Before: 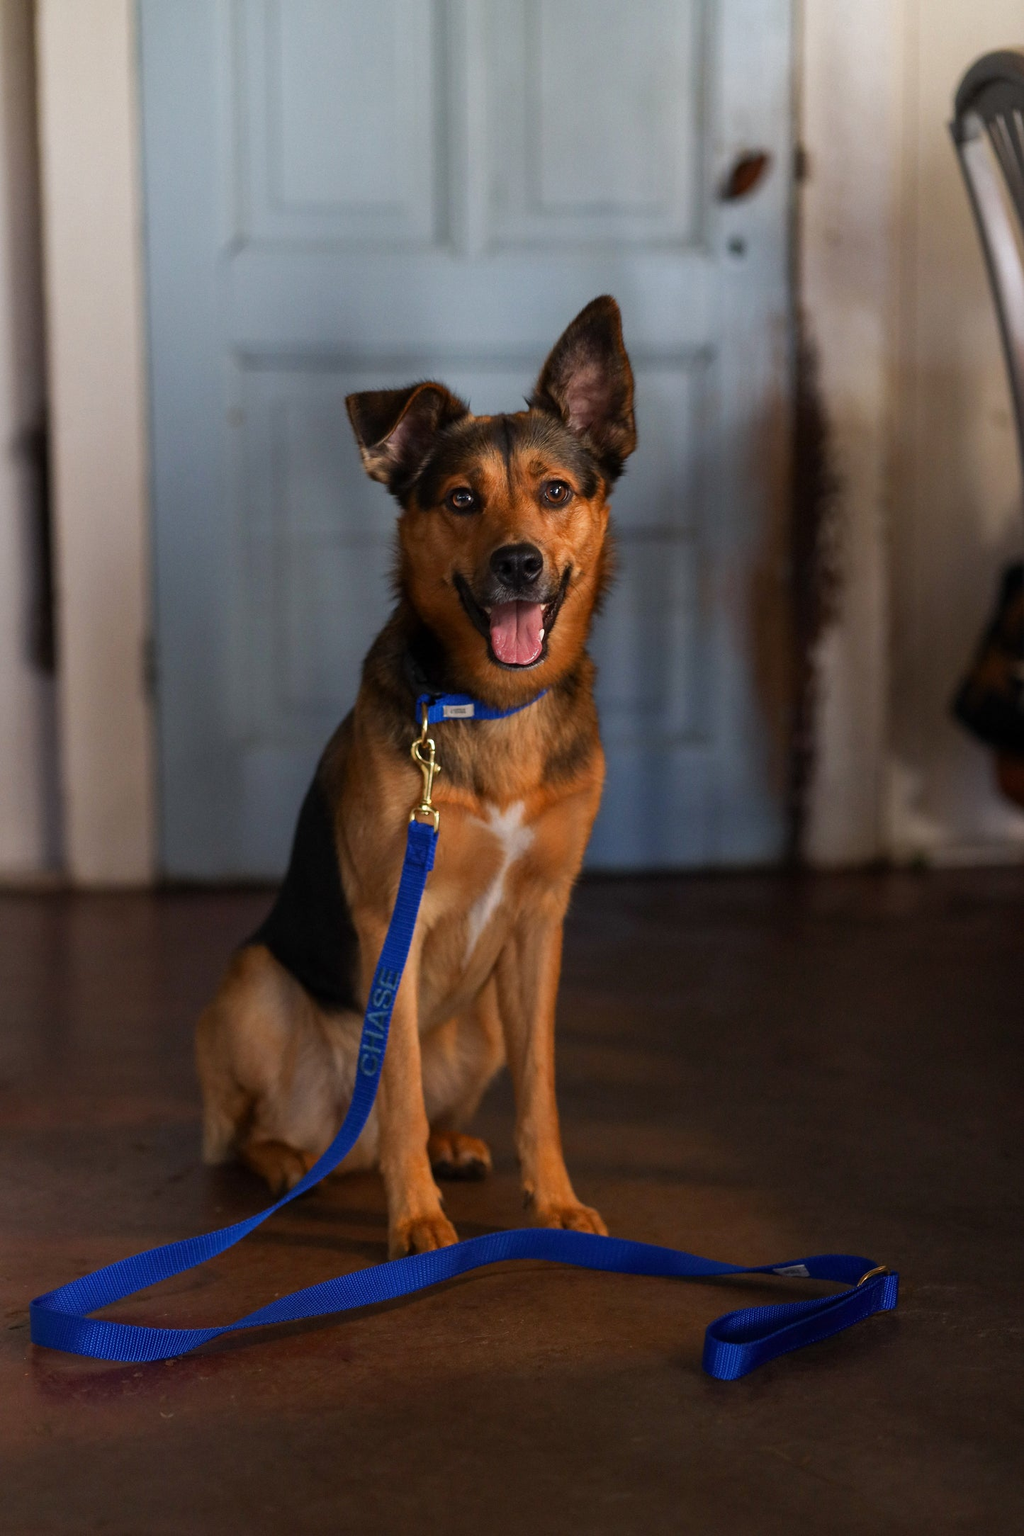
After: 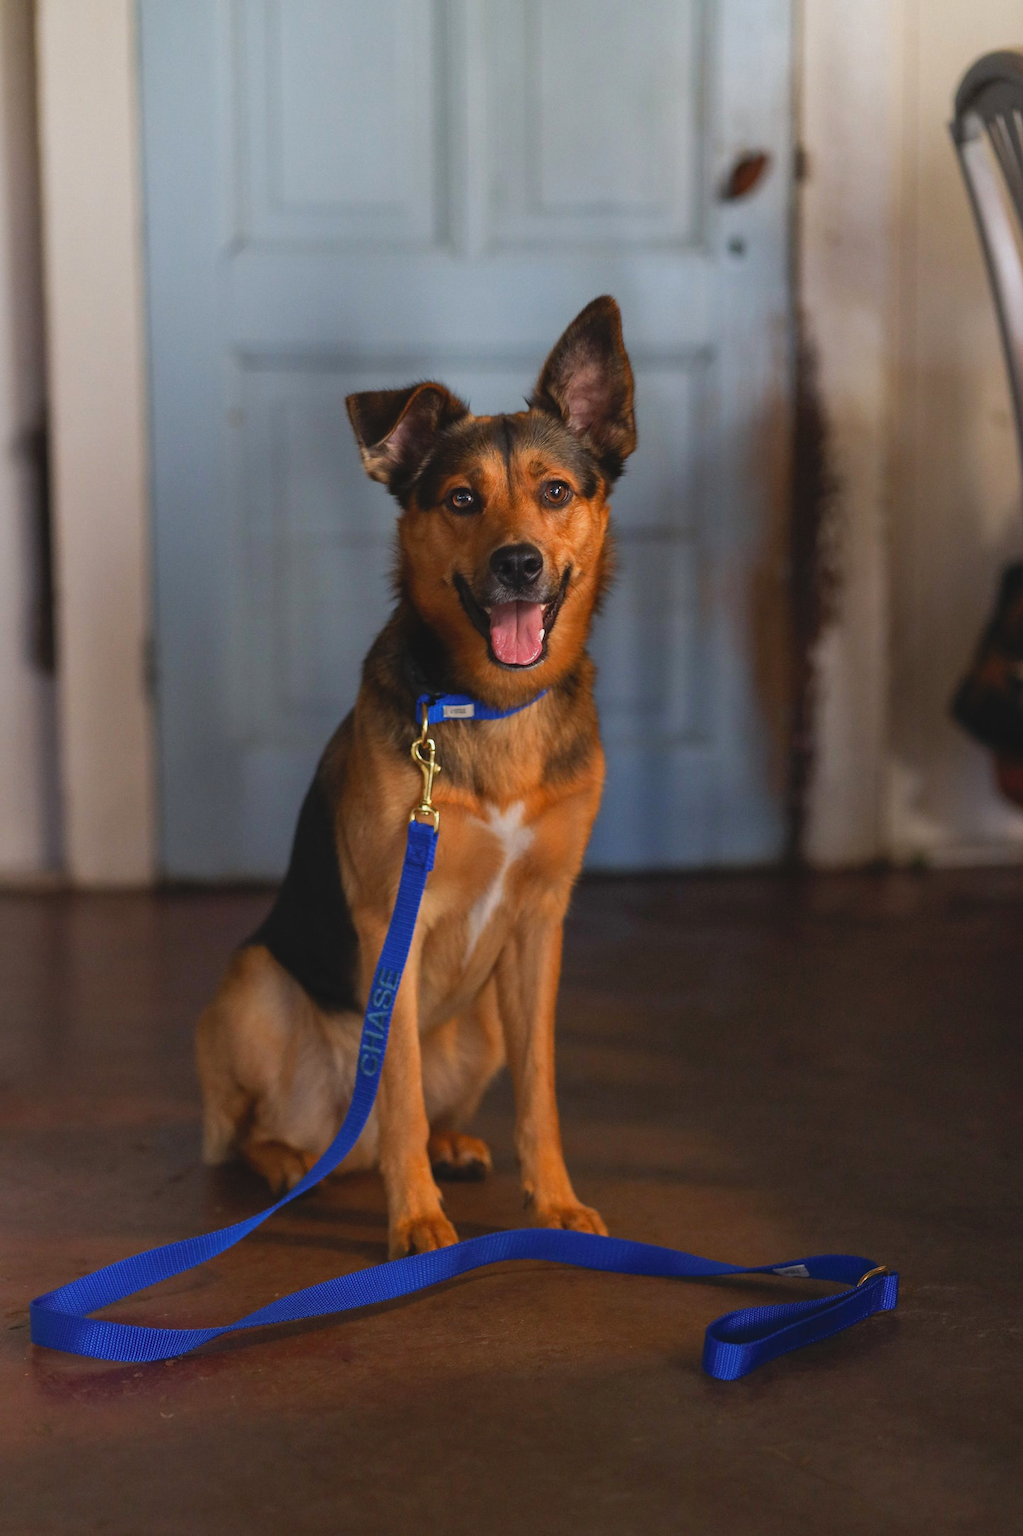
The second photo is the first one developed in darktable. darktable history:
contrast brightness saturation: contrast -0.098, brightness 0.042, saturation 0.083
